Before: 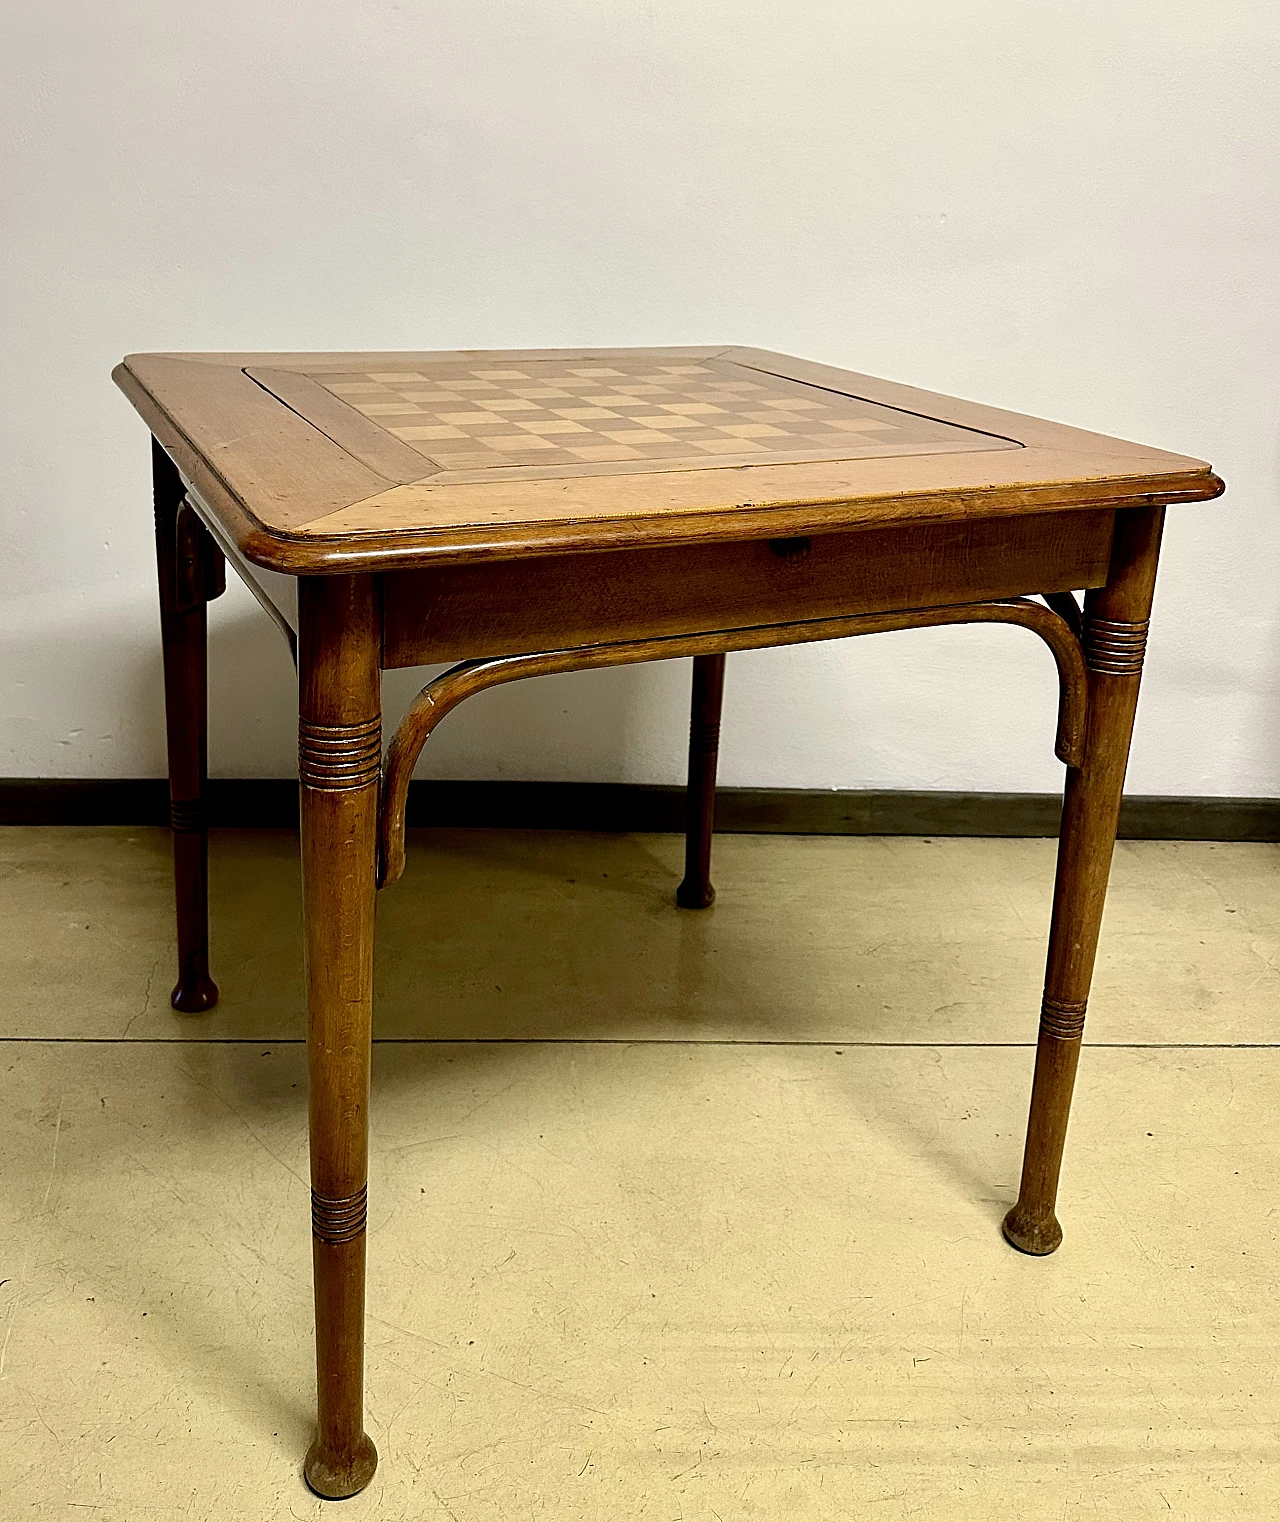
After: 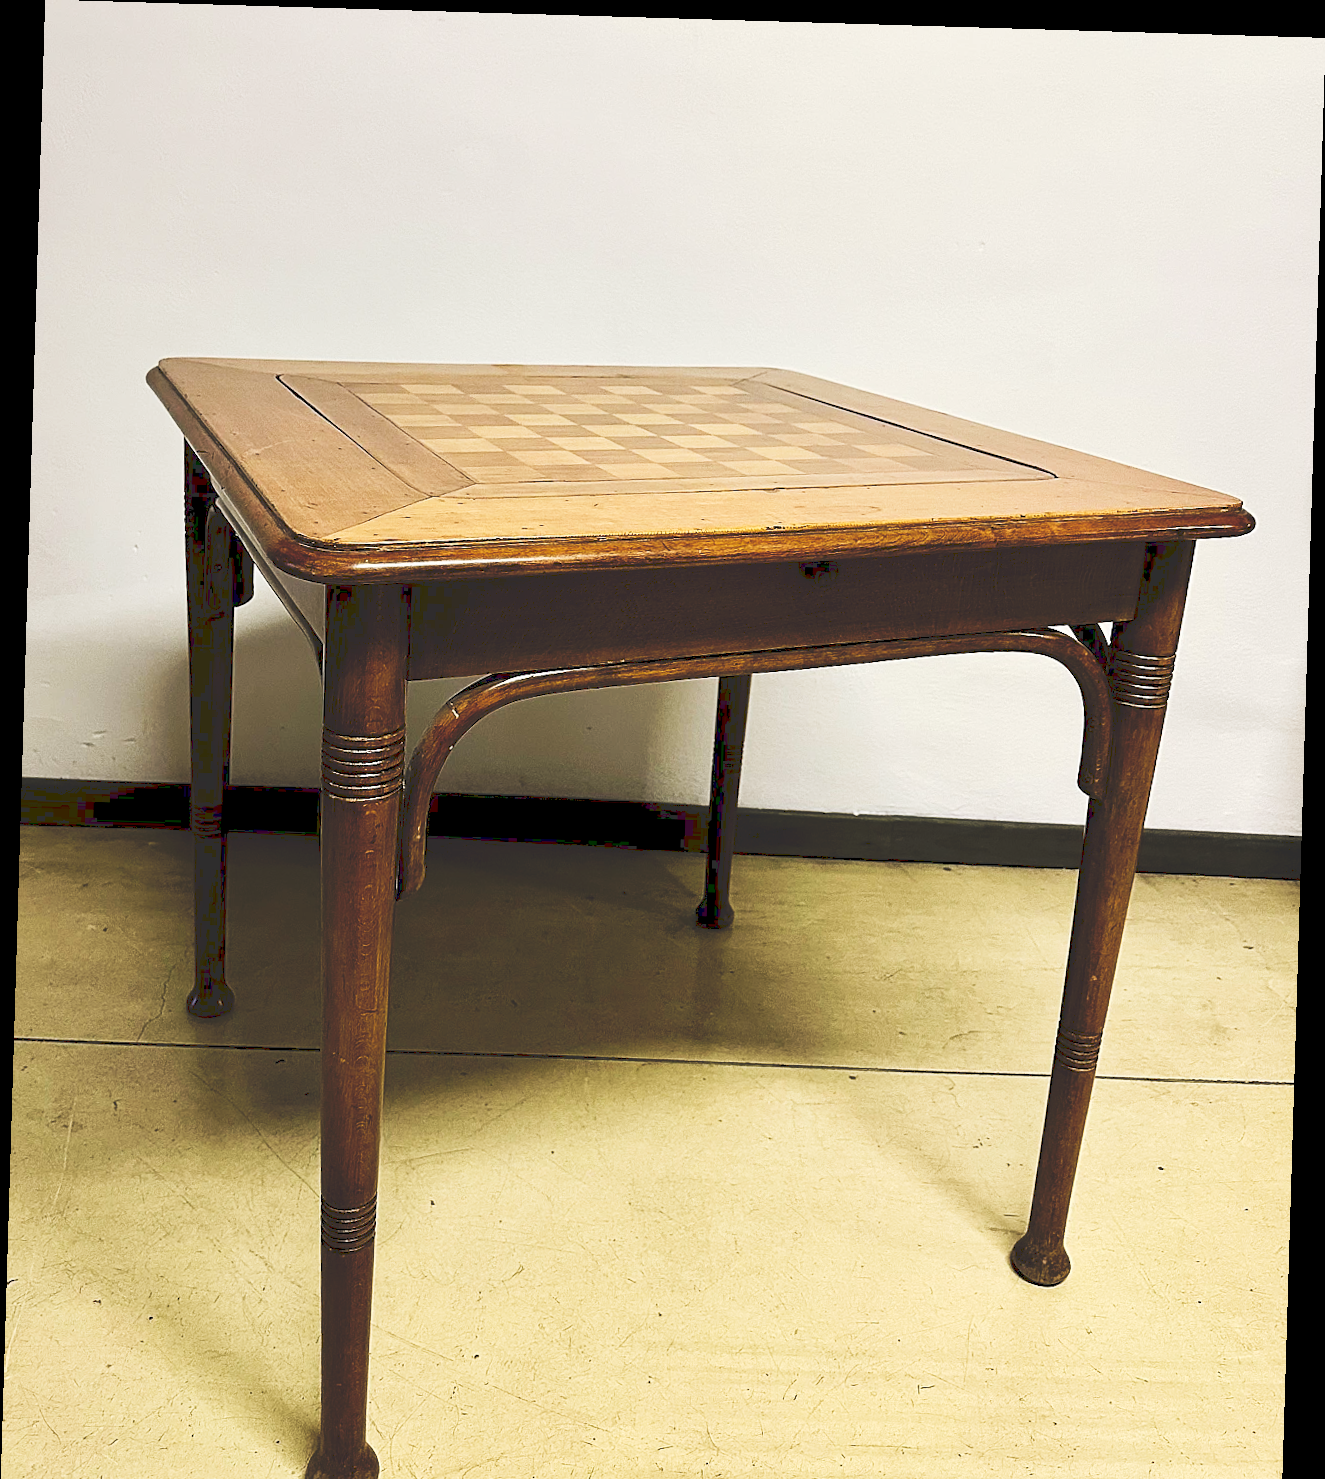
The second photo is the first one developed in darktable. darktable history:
tone curve: curves: ch0 [(0, 0) (0.003, 0.183) (0.011, 0.183) (0.025, 0.184) (0.044, 0.188) (0.069, 0.197) (0.1, 0.204) (0.136, 0.212) (0.177, 0.226) (0.224, 0.24) (0.277, 0.273) (0.335, 0.322) (0.399, 0.388) (0.468, 0.468) (0.543, 0.579) (0.623, 0.686) (0.709, 0.792) (0.801, 0.877) (0.898, 0.939) (1, 1)], preserve colors none
crop and rotate: top 0%, bottom 5.097%
rotate and perspective: rotation 1.72°, automatic cropping off
